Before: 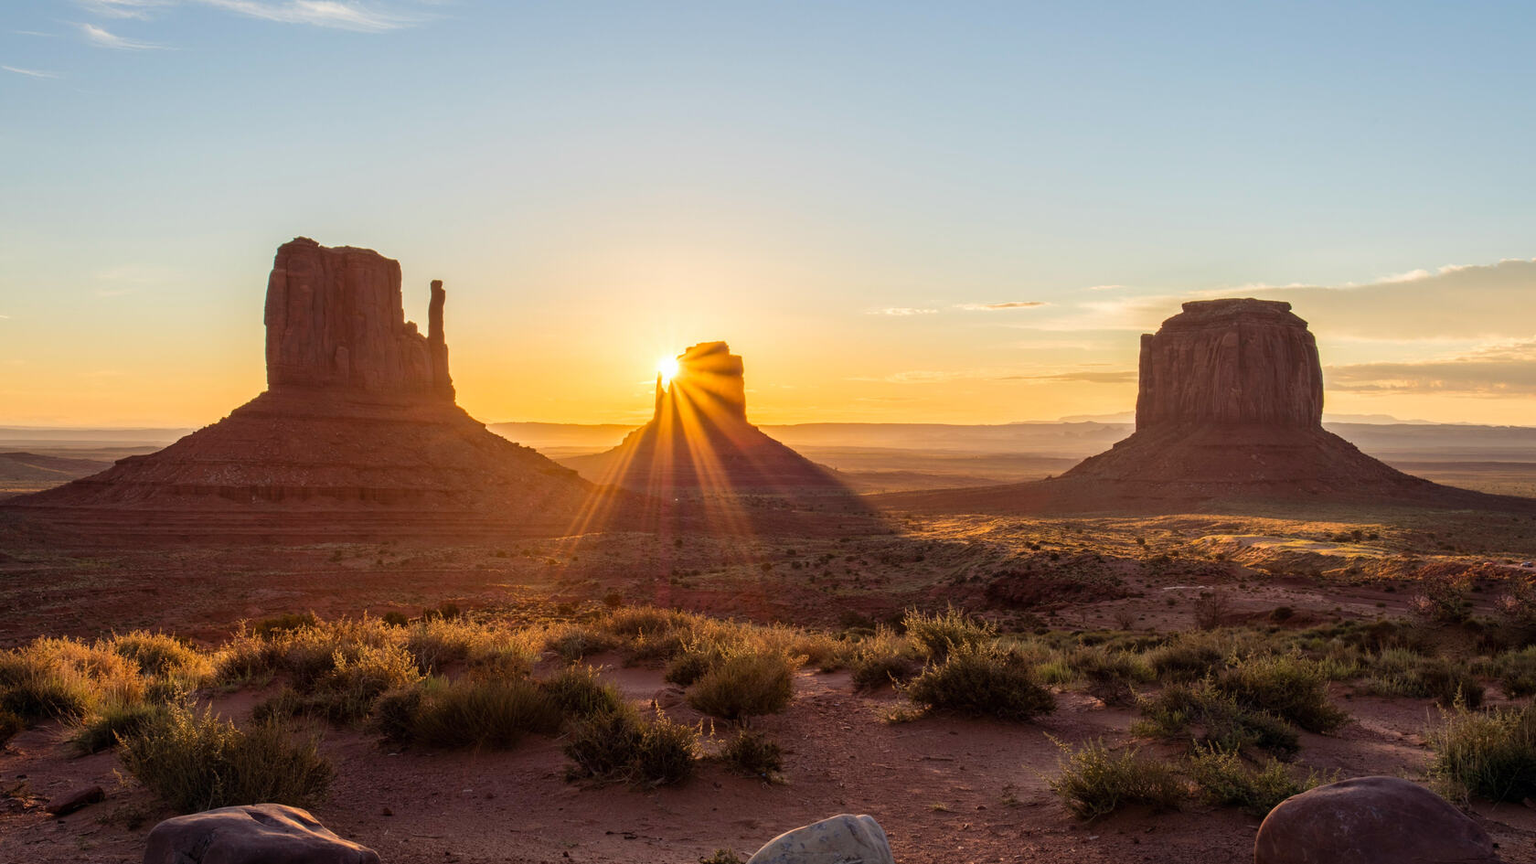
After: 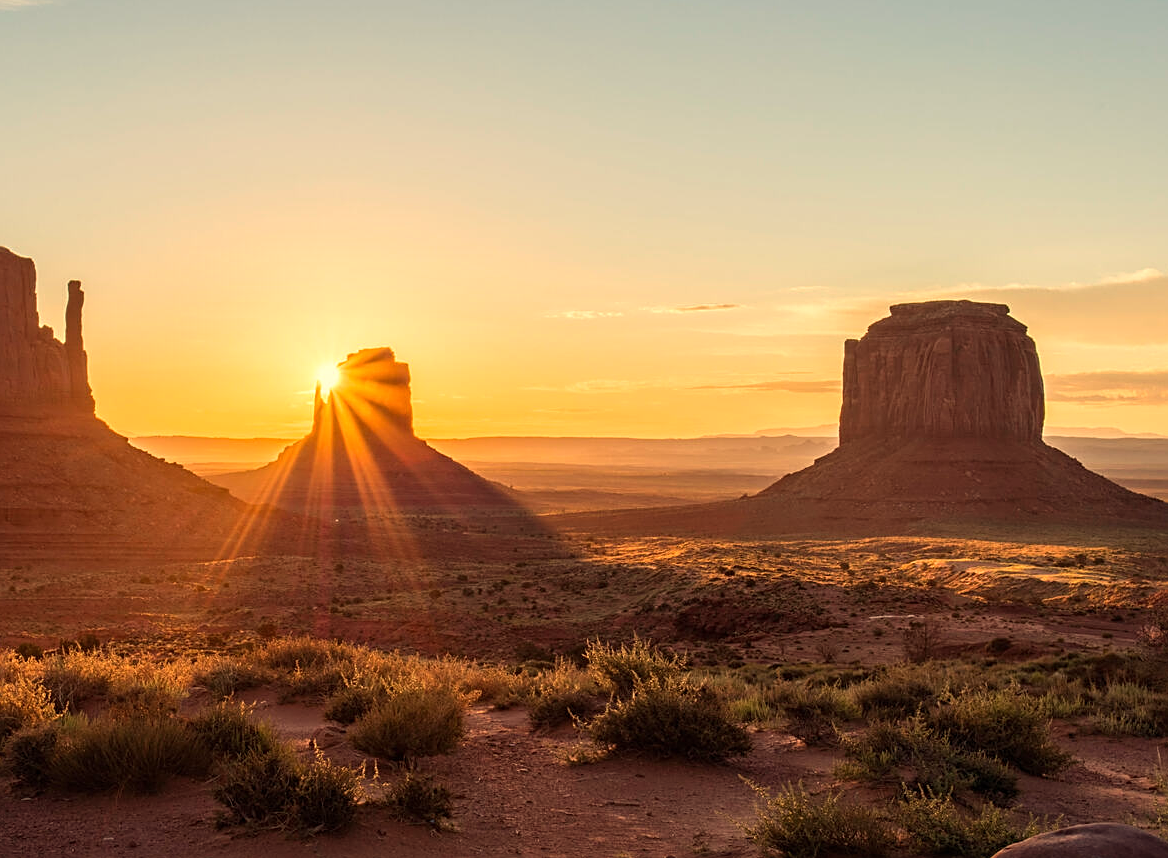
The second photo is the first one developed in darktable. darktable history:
crop and rotate: left 24.034%, top 2.838%, right 6.406%, bottom 6.299%
white balance: red 1.123, blue 0.83
sharpen: on, module defaults
